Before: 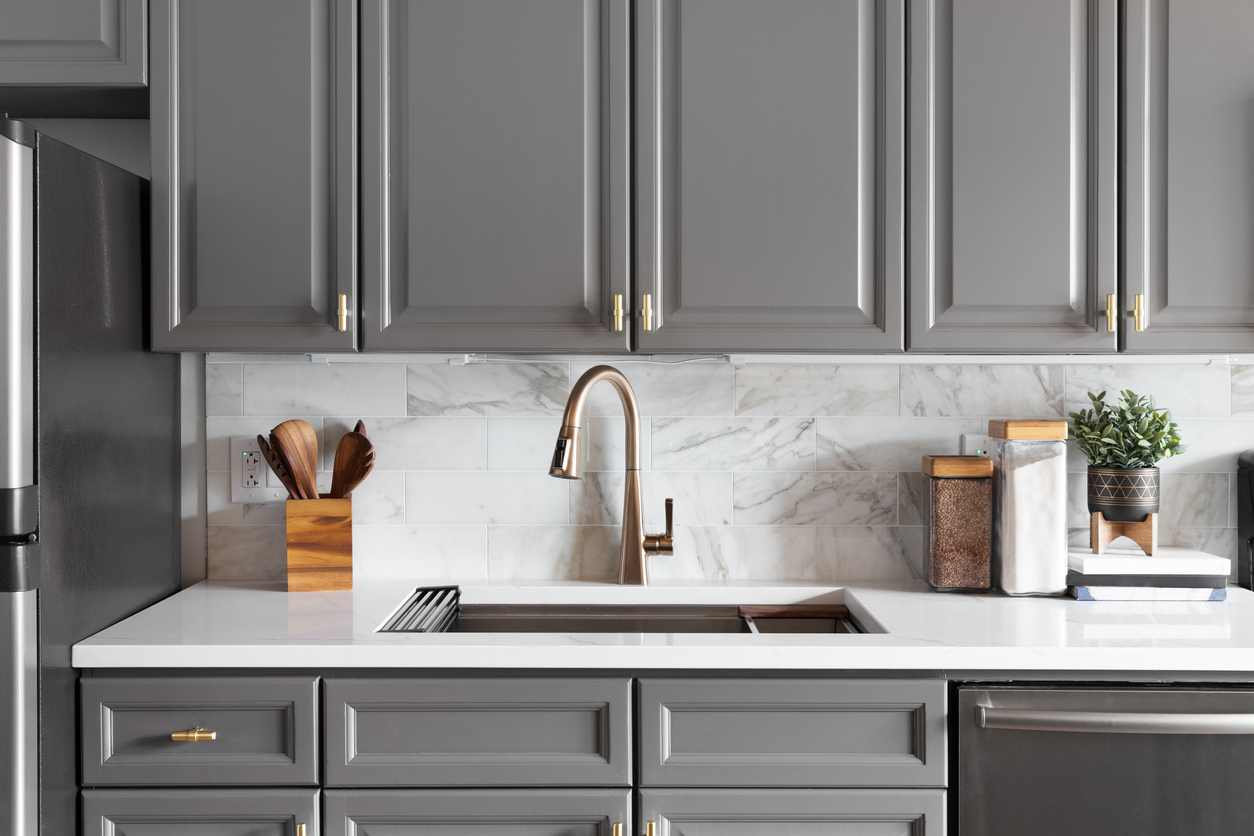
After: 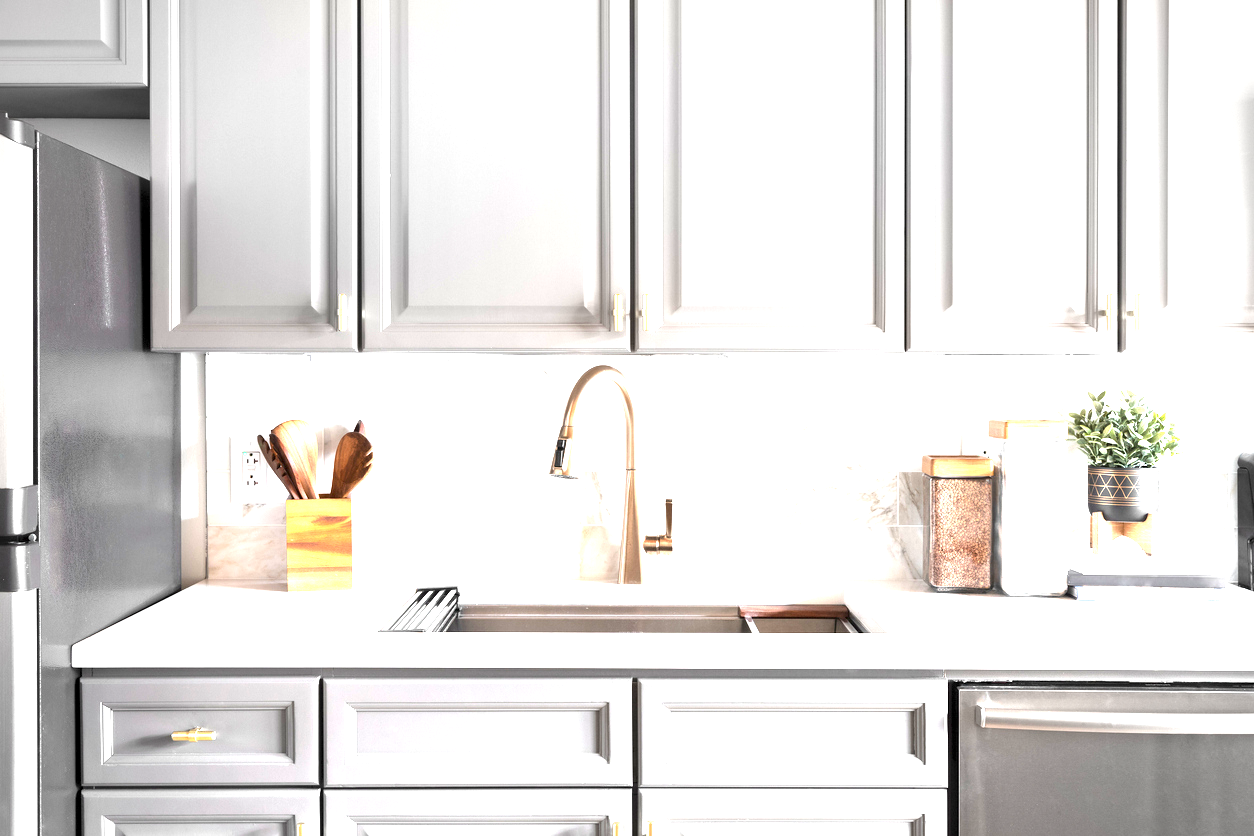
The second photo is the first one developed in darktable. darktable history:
vignetting: unbound false
exposure: black level correction 0.001, exposure 2.521 EV, compensate highlight preservation false
contrast brightness saturation: saturation -0.056
